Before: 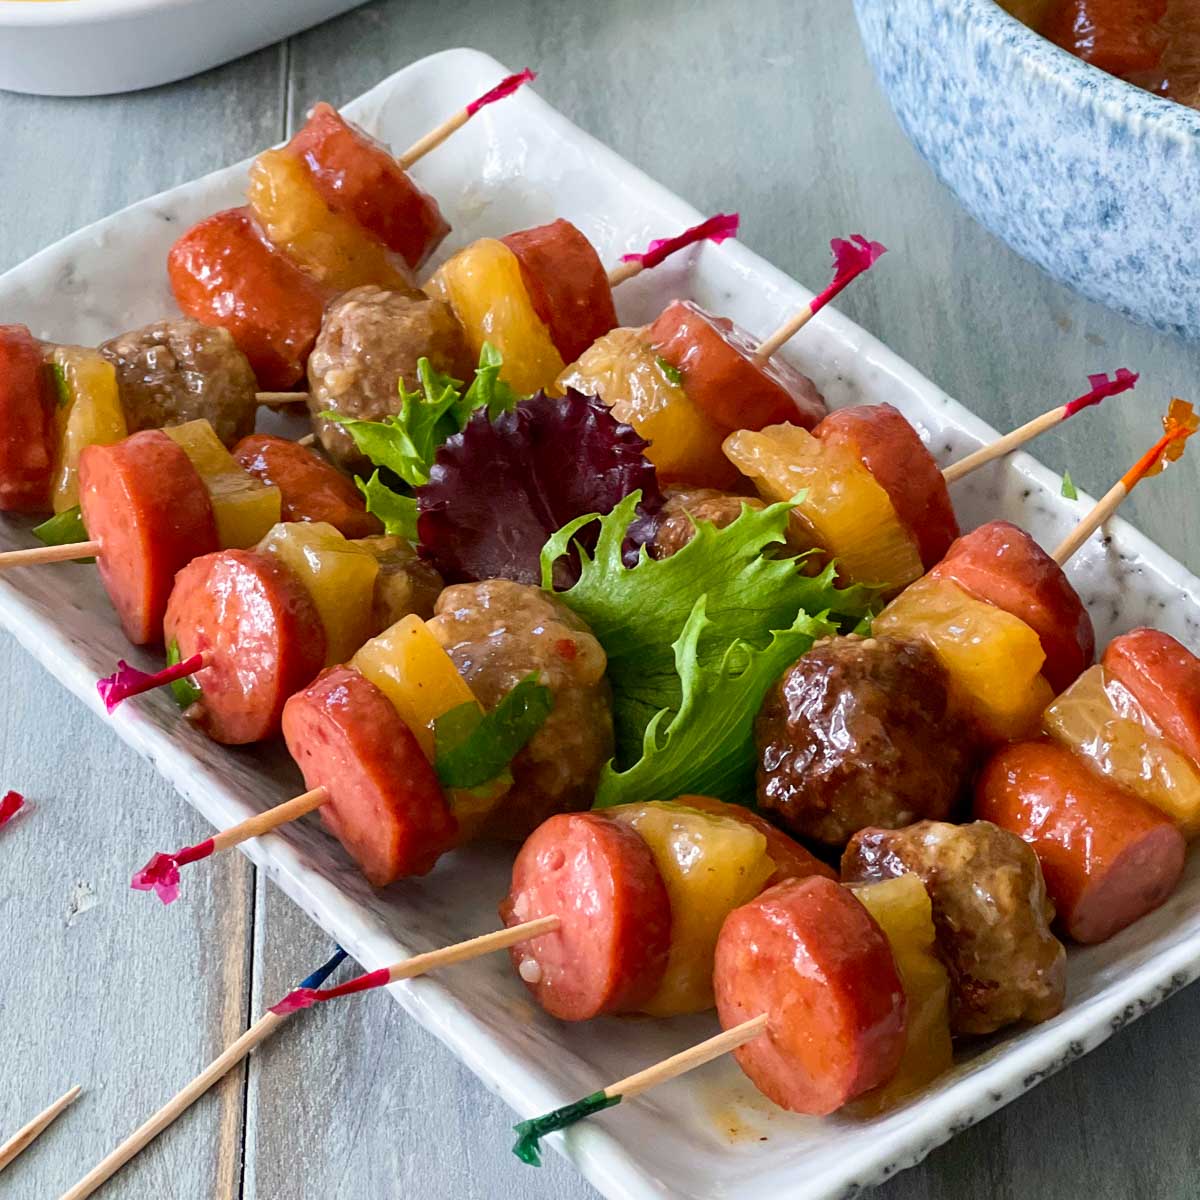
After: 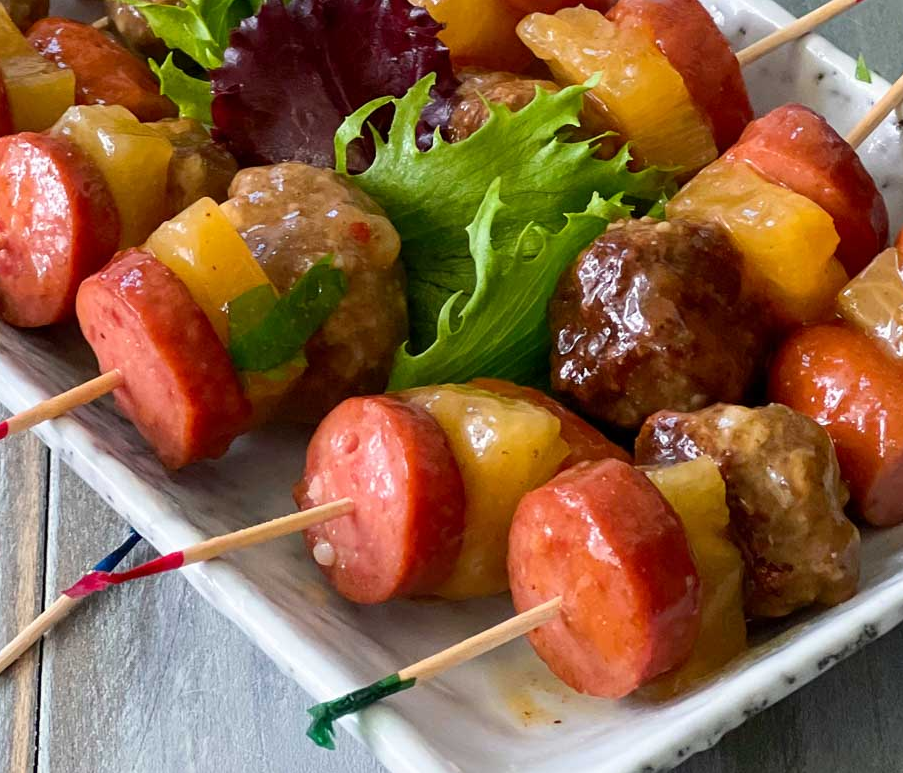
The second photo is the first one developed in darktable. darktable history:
crop and rotate: left 17.232%, top 34.753%, right 7.471%, bottom 0.787%
